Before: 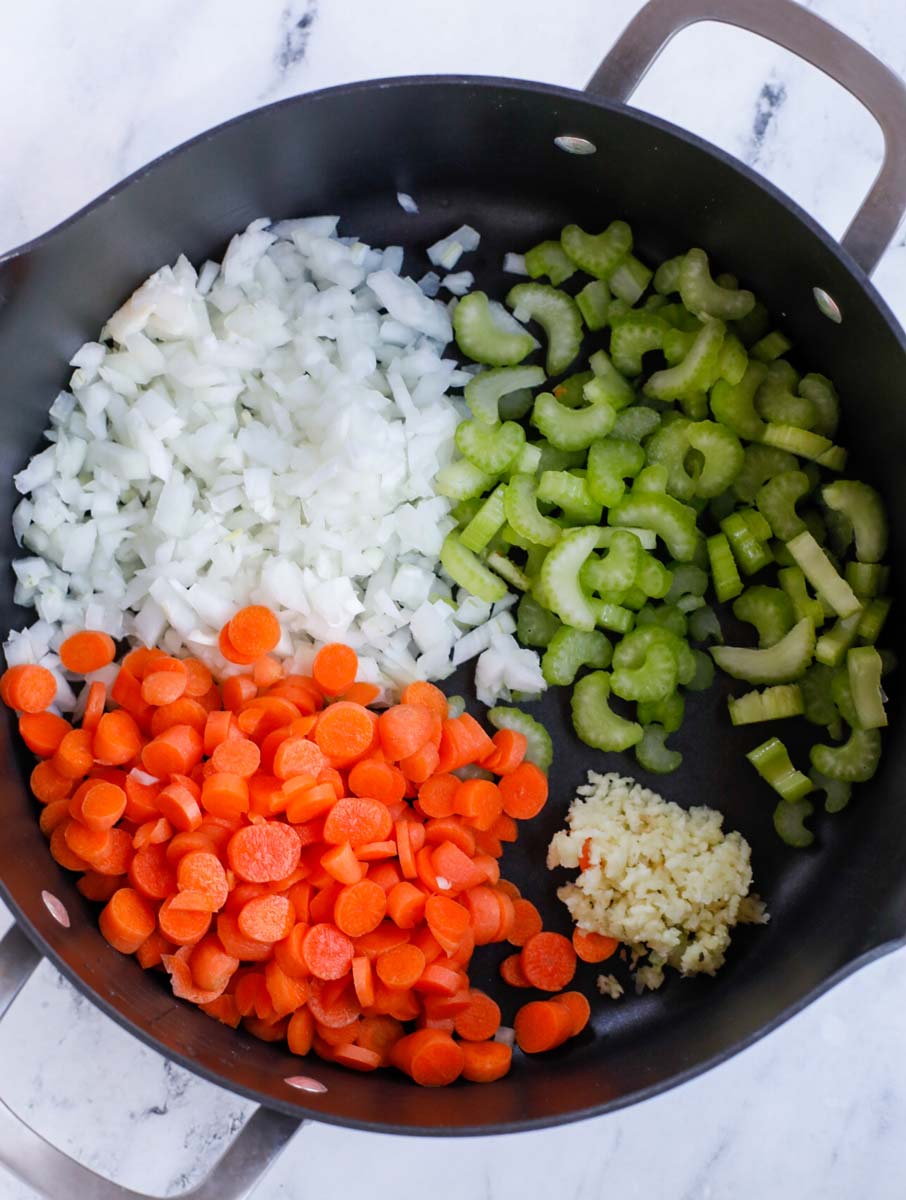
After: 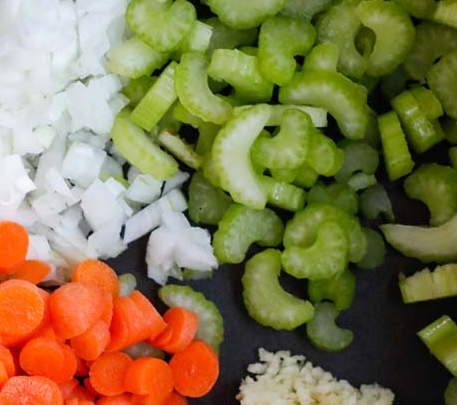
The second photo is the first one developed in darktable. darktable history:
crop: left 36.403%, top 35.24%, right 13.124%, bottom 30.979%
